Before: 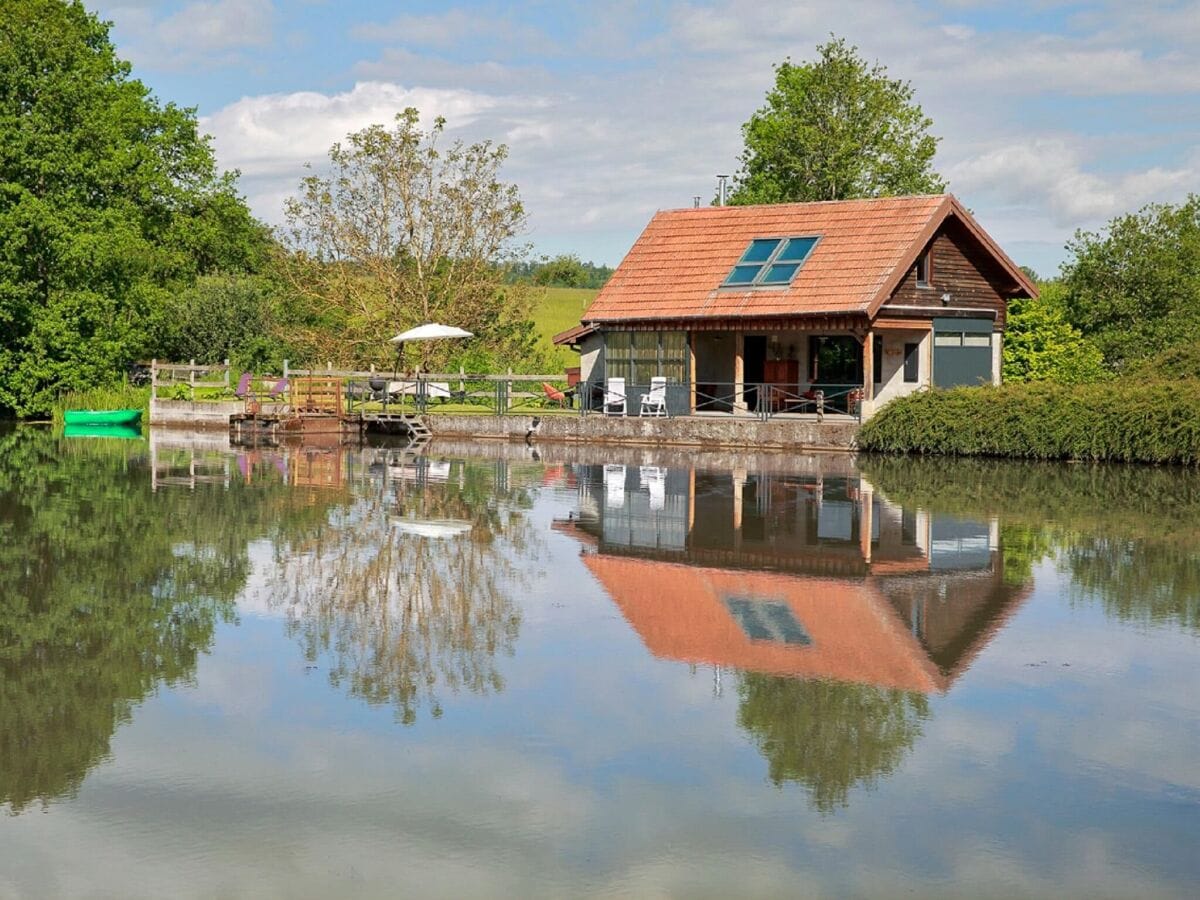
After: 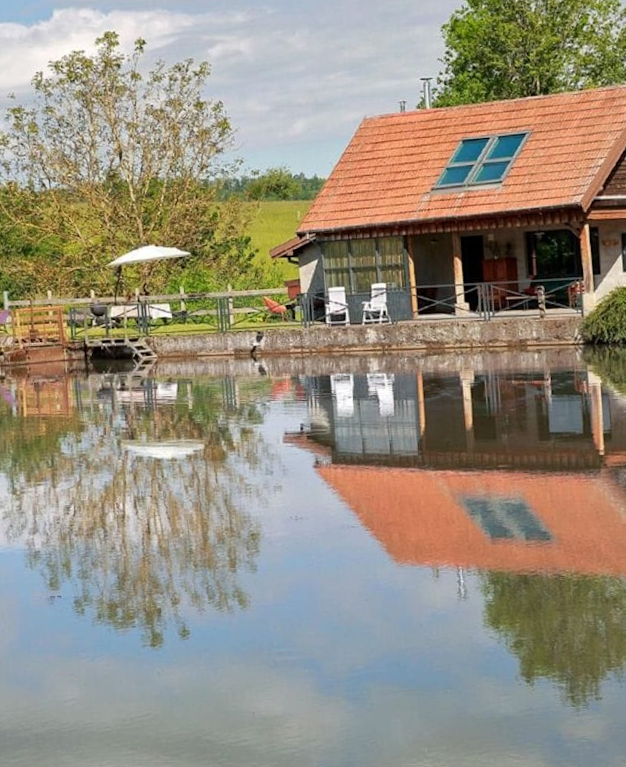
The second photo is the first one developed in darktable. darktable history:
rotate and perspective: rotation -4.2°, shear 0.006, automatic cropping off
crop and rotate: angle 0.02°, left 24.353%, top 13.219%, right 26.156%, bottom 8.224%
